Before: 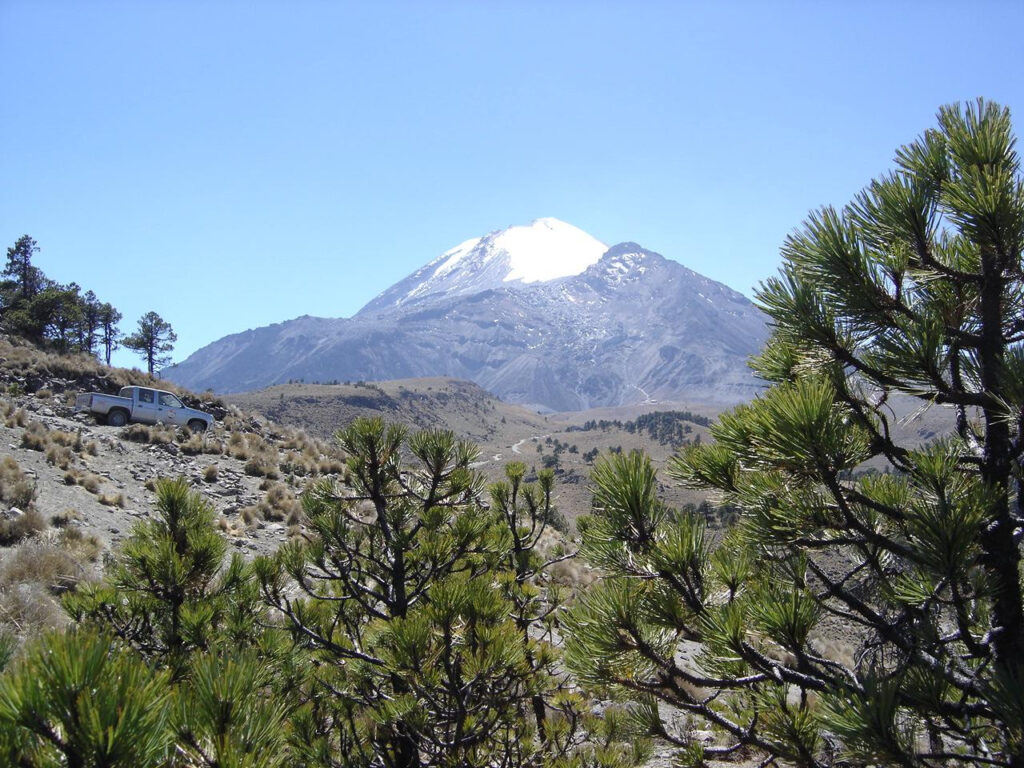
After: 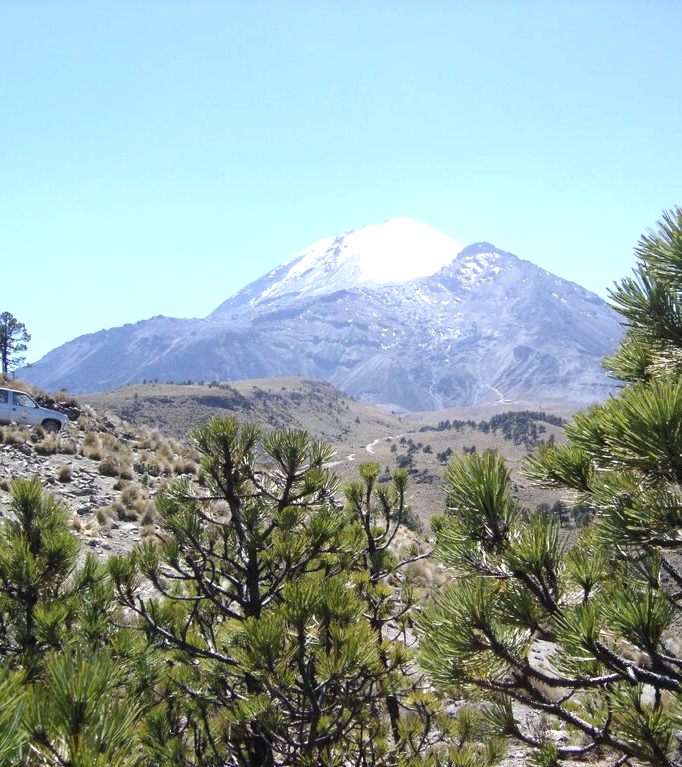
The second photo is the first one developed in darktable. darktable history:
exposure: exposure 0.493 EV, compensate highlight preservation false
crop and rotate: left 14.292%, right 19.041%
